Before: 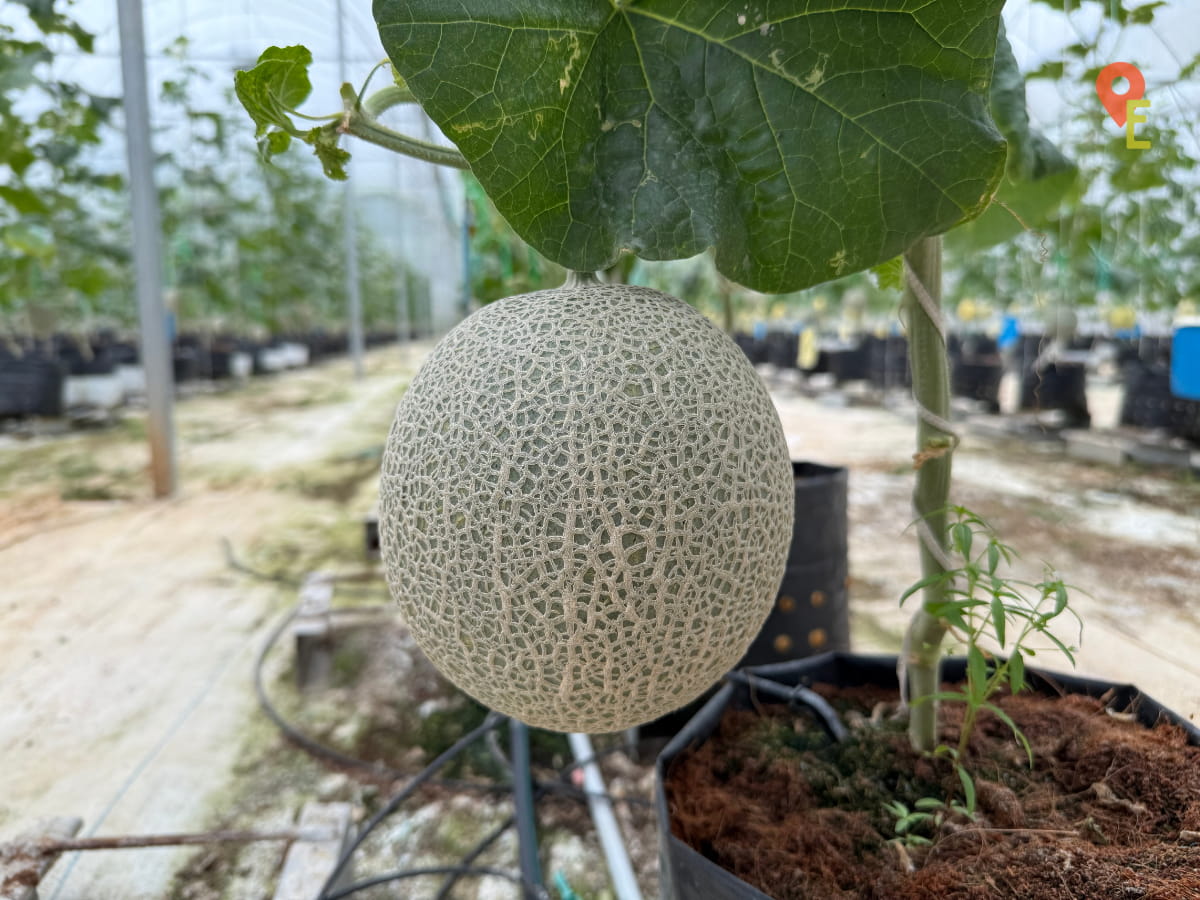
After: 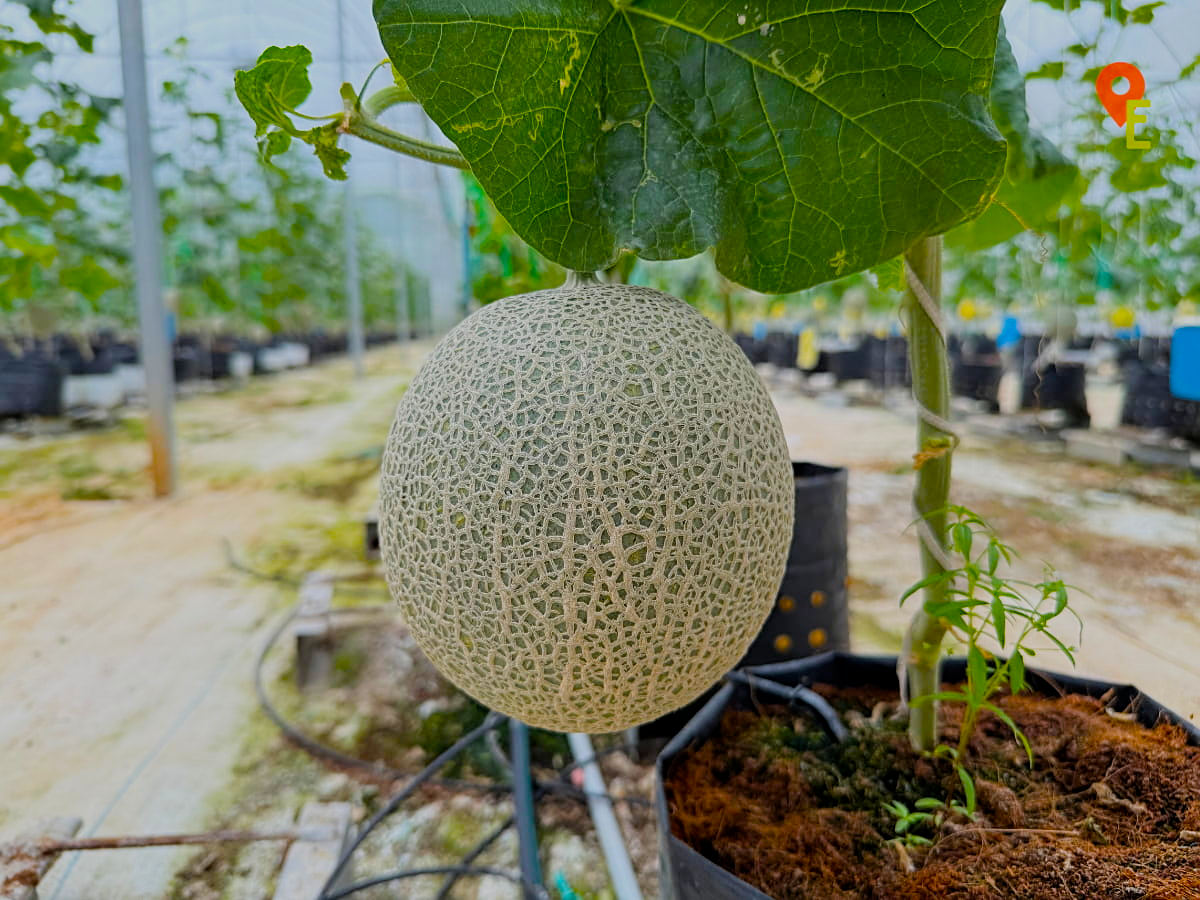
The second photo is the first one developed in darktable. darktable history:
color balance: input saturation 134.34%, contrast -10.04%, contrast fulcrum 19.67%, output saturation 133.51%
sharpen: on, module defaults
filmic rgb: black relative exposure -7.65 EV, white relative exposure 4.56 EV, hardness 3.61
